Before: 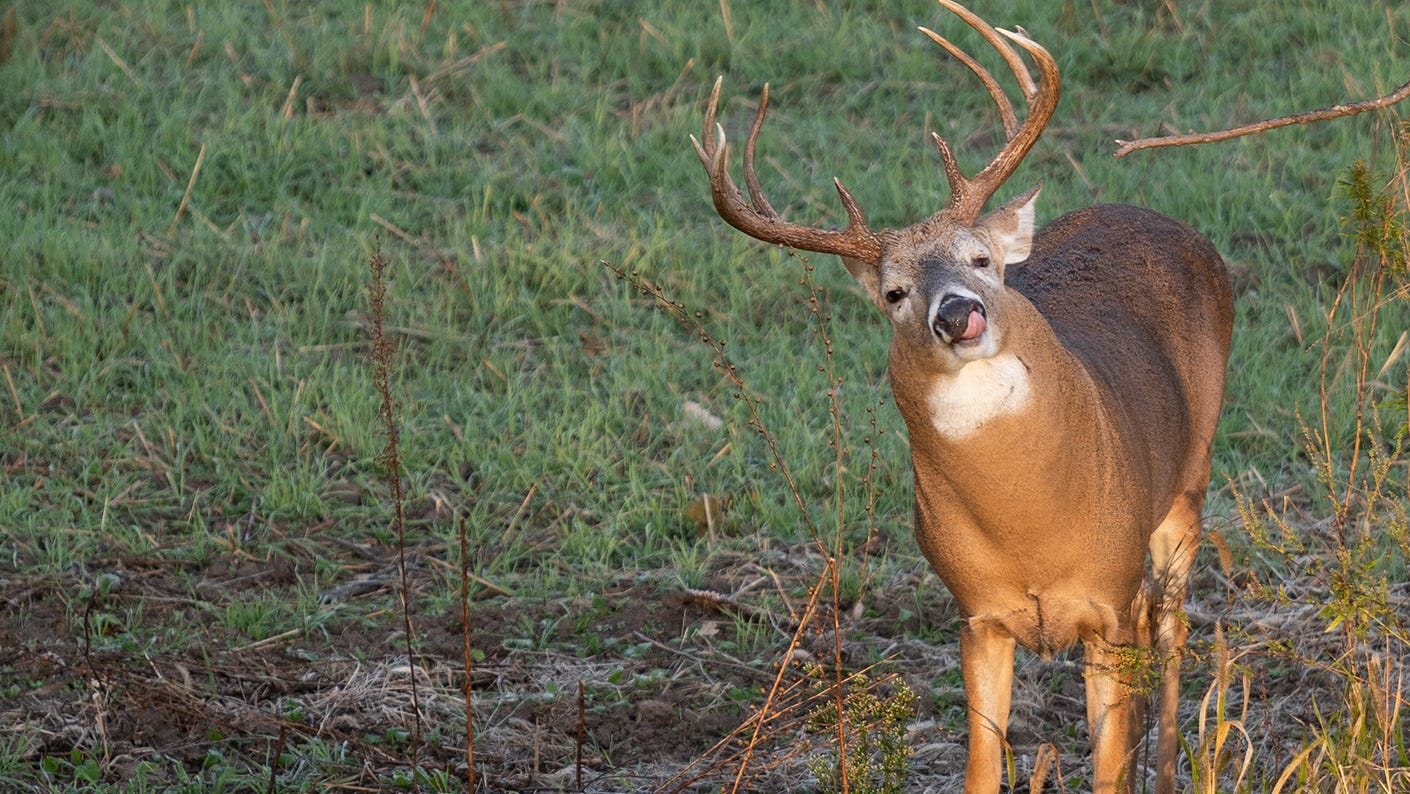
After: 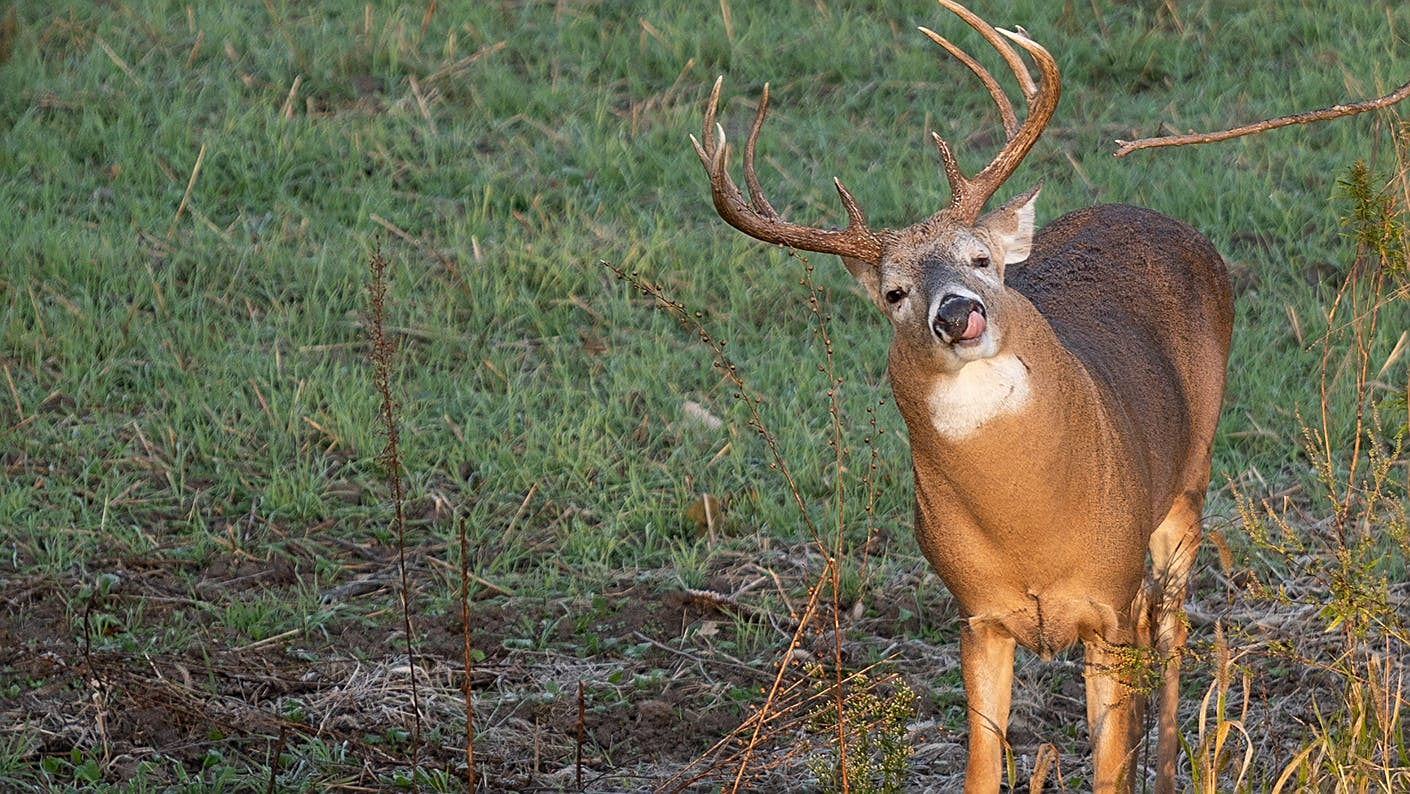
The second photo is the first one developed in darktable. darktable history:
sharpen: on, module defaults
shadows and highlights: shadows -21.3, highlights 100, soften with gaussian
